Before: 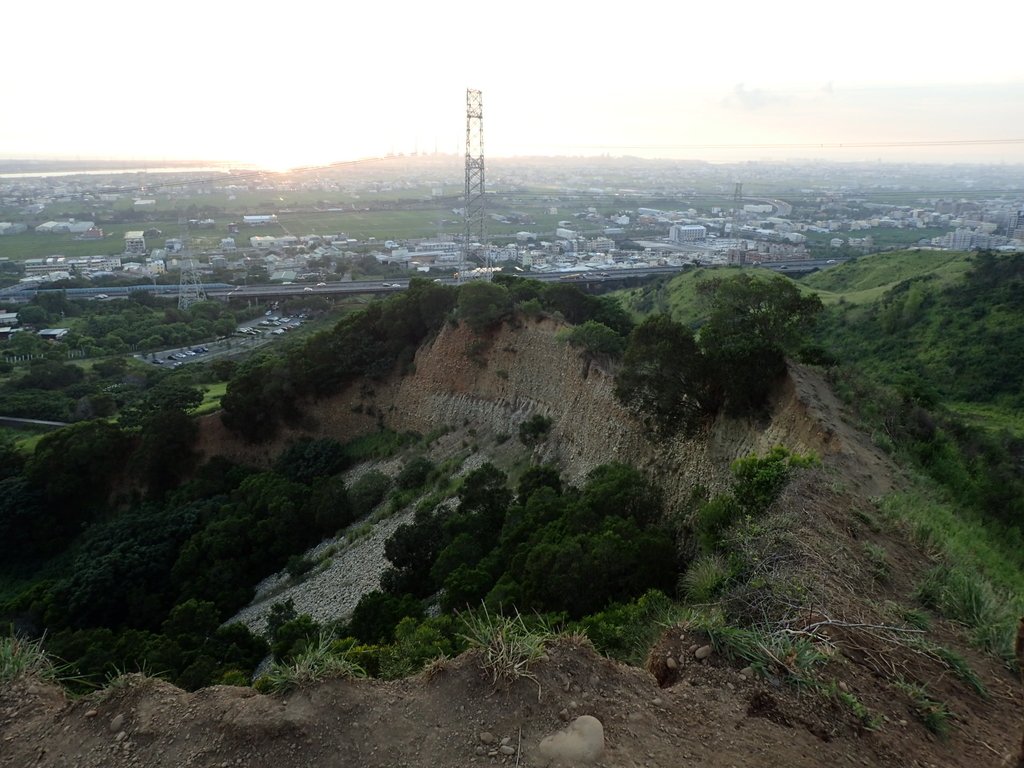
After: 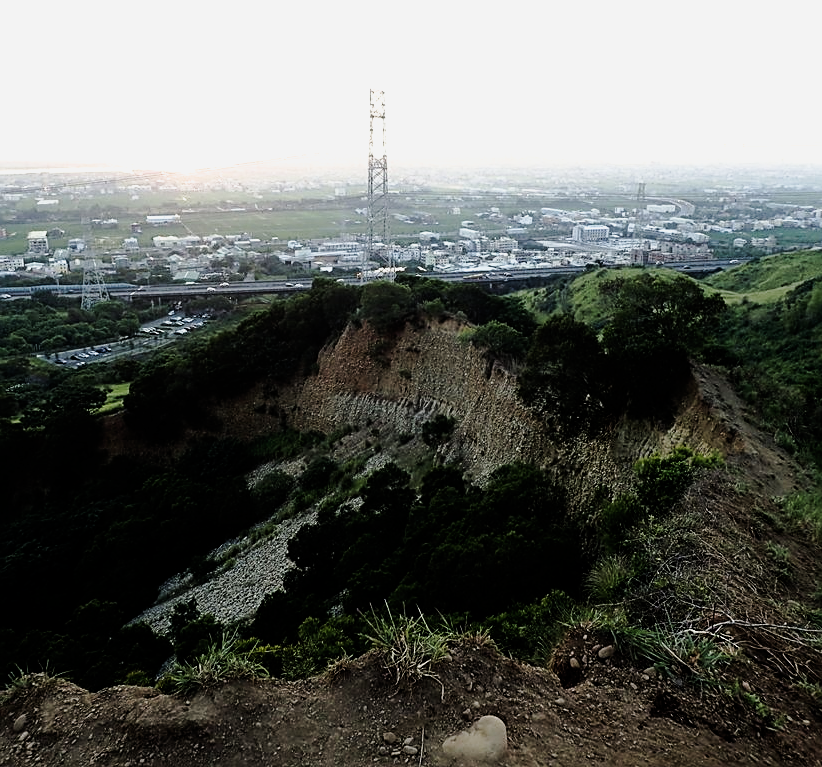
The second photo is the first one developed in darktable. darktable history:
contrast brightness saturation: saturation -0.164
filmic rgb: black relative exposure -8.03 EV, white relative exposure 2.19 EV, hardness 6.92
tone curve: curves: ch0 [(0, 0) (0.058, 0.027) (0.214, 0.183) (0.295, 0.288) (0.48, 0.541) (0.658, 0.703) (0.741, 0.775) (0.844, 0.866) (0.986, 0.957)]; ch1 [(0, 0) (0.172, 0.123) (0.312, 0.296) (0.437, 0.429) (0.471, 0.469) (0.502, 0.5) (0.513, 0.515) (0.572, 0.603) (0.617, 0.653) (0.68, 0.724) (0.889, 0.924) (1, 1)]; ch2 [(0, 0) (0.411, 0.424) (0.489, 0.49) (0.502, 0.5) (0.512, 0.524) (0.549, 0.578) (0.604, 0.628) (0.709, 0.748) (1, 1)], preserve colors none
sharpen: on, module defaults
haze removal: strength 0.279, distance 0.251, compatibility mode true, adaptive false
velvia: on, module defaults
crop and rotate: left 9.508%, right 10.177%
